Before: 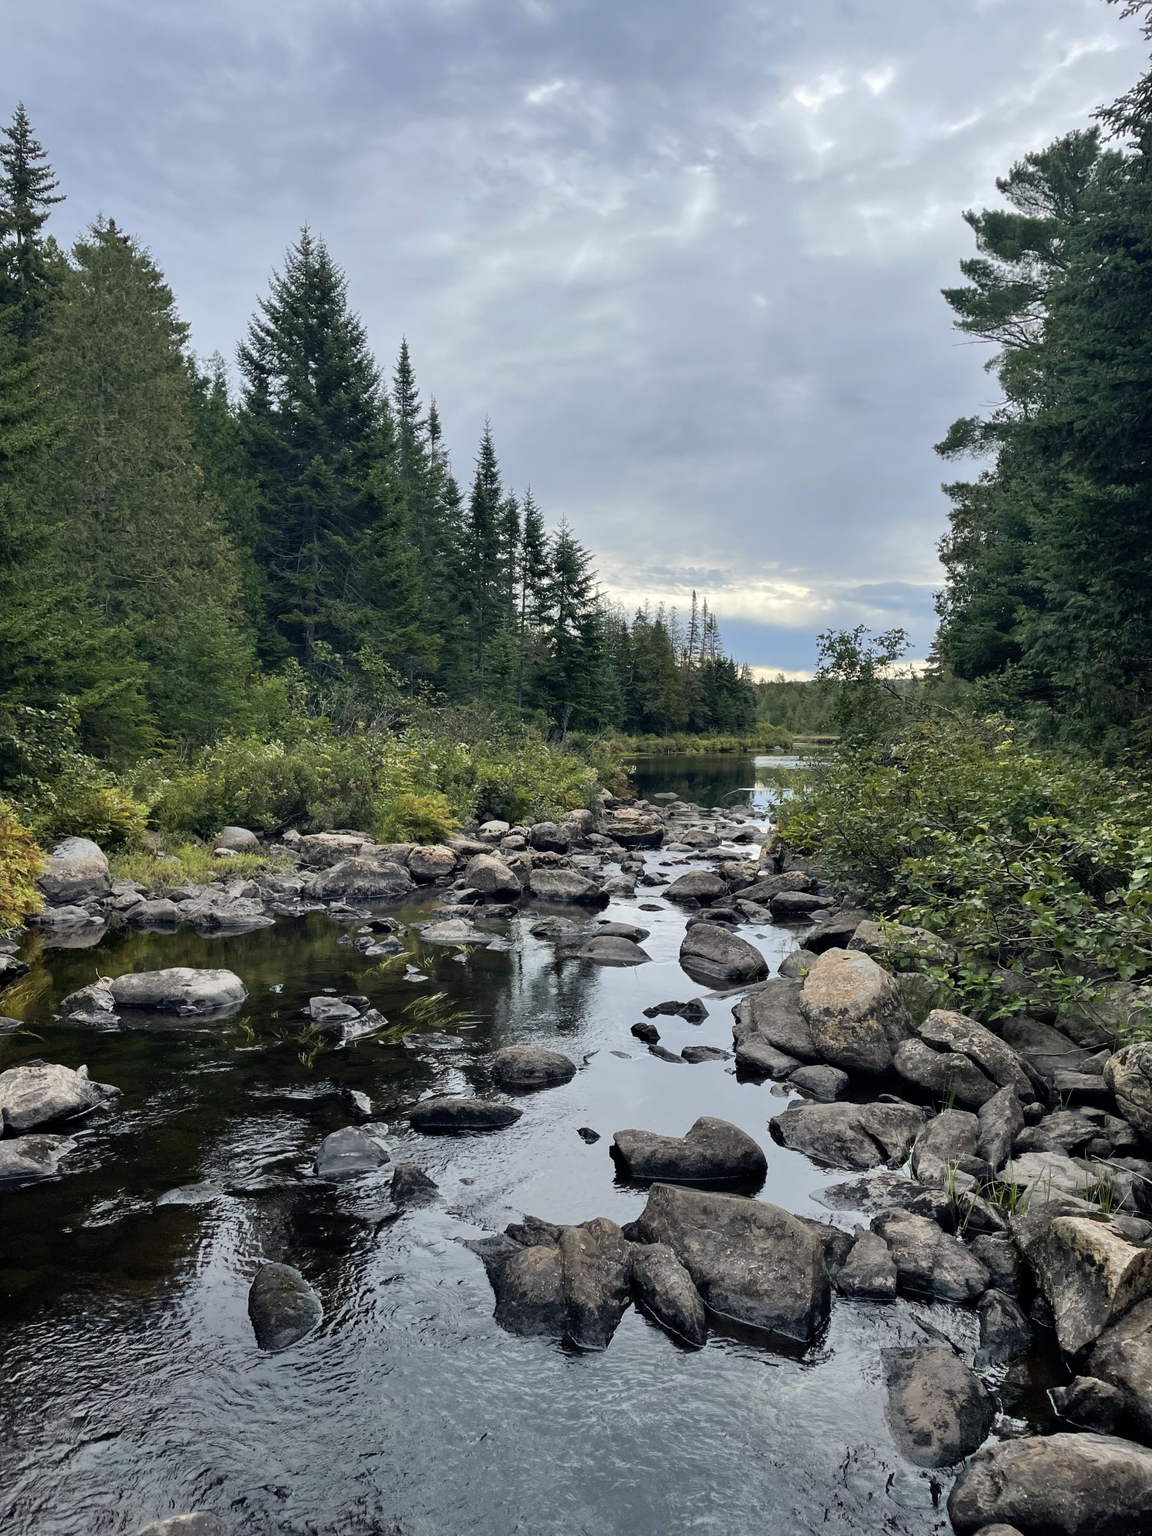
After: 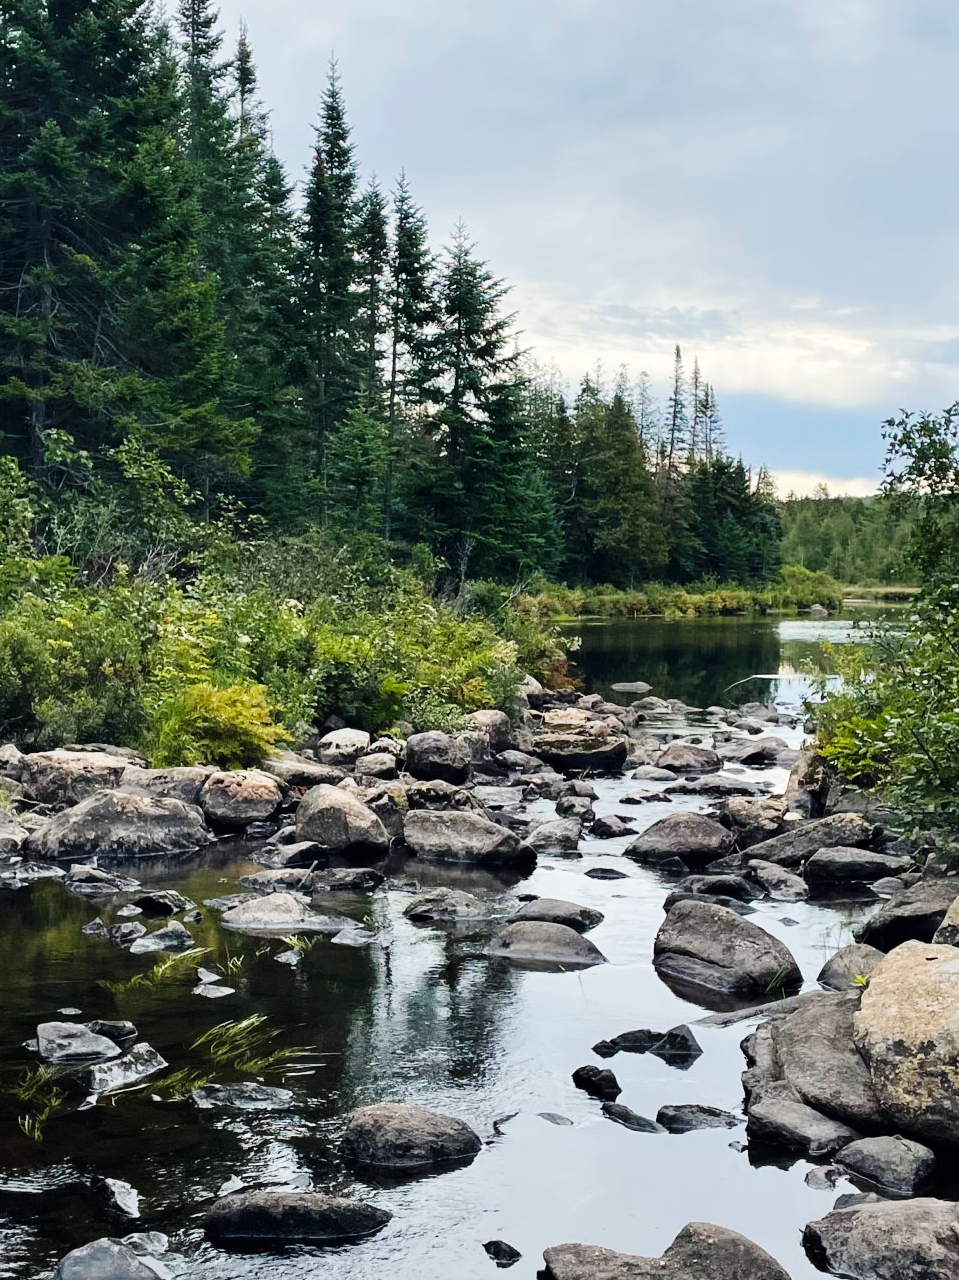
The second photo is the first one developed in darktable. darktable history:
base curve: curves: ch0 [(0, 0) (0.032, 0.025) (0.121, 0.166) (0.206, 0.329) (0.605, 0.79) (1, 1)], preserve colors none
crop: left 25%, top 25%, right 25%, bottom 25%
